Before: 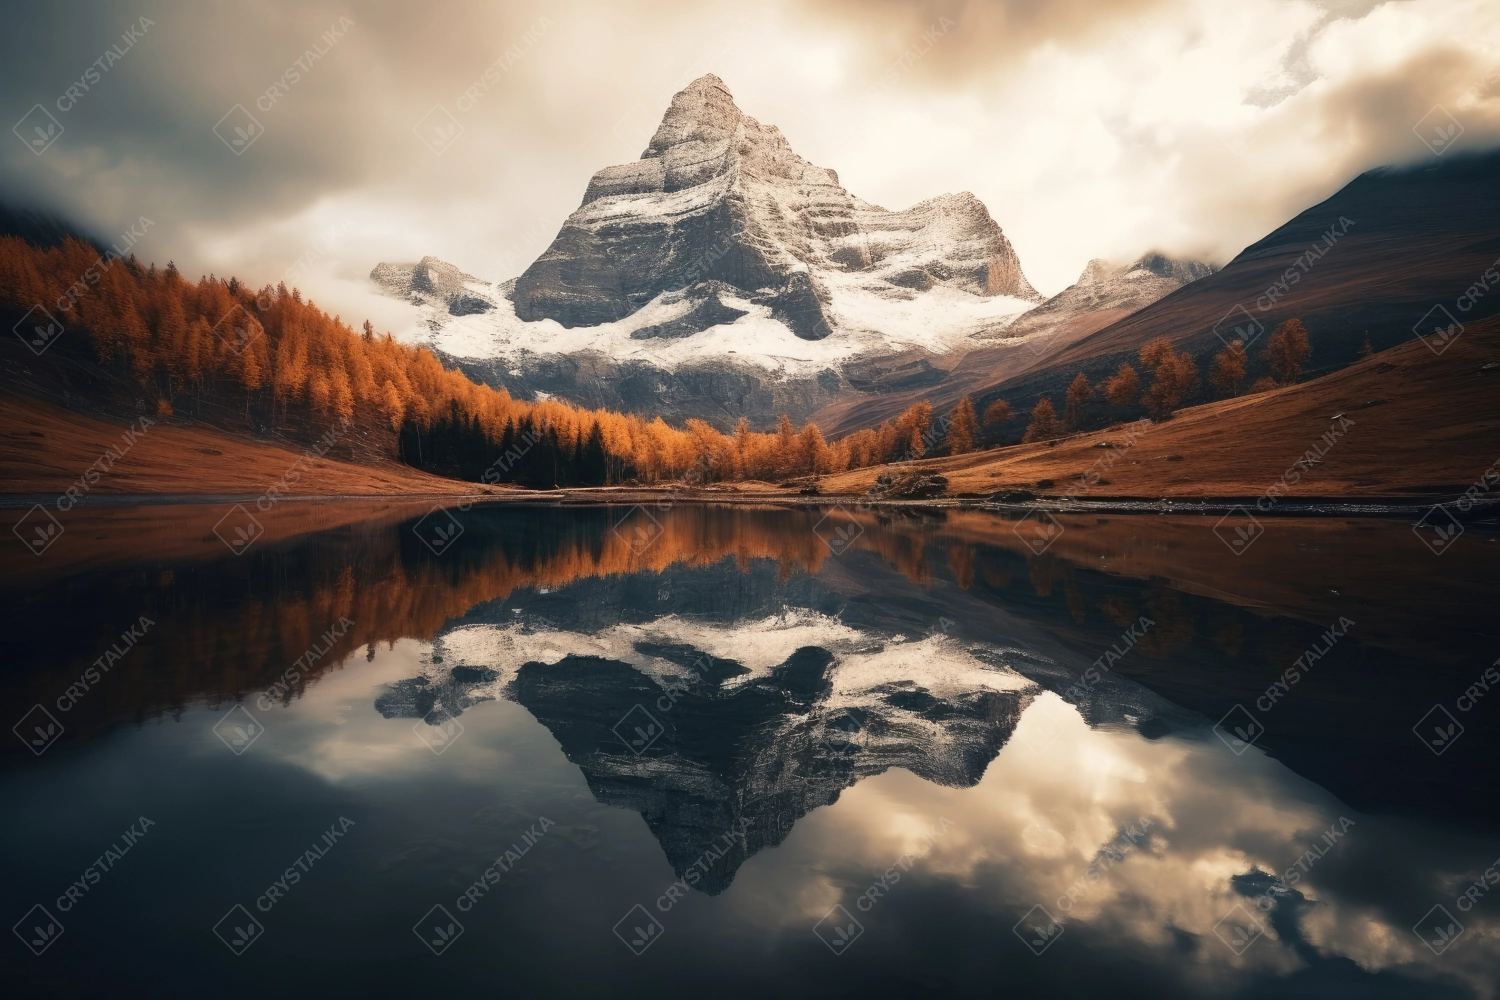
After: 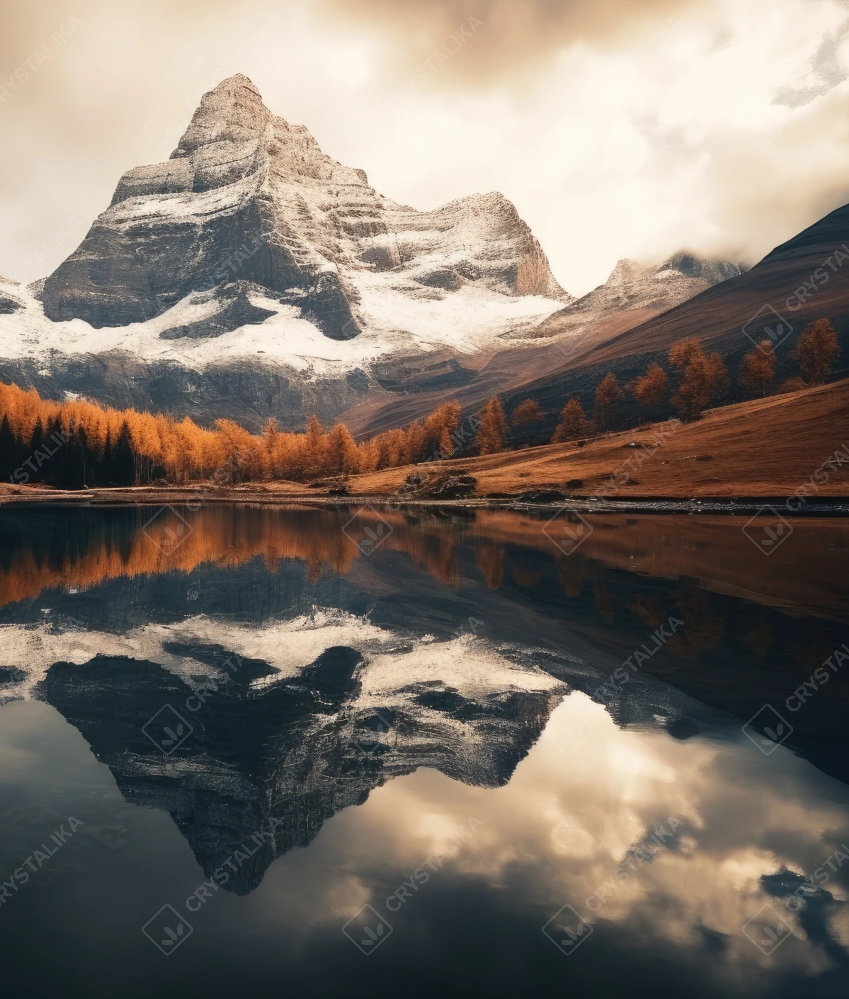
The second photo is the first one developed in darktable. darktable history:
crop: left 31.458%, top 0%, right 11.876%
tone equalizer: on, module defaults
